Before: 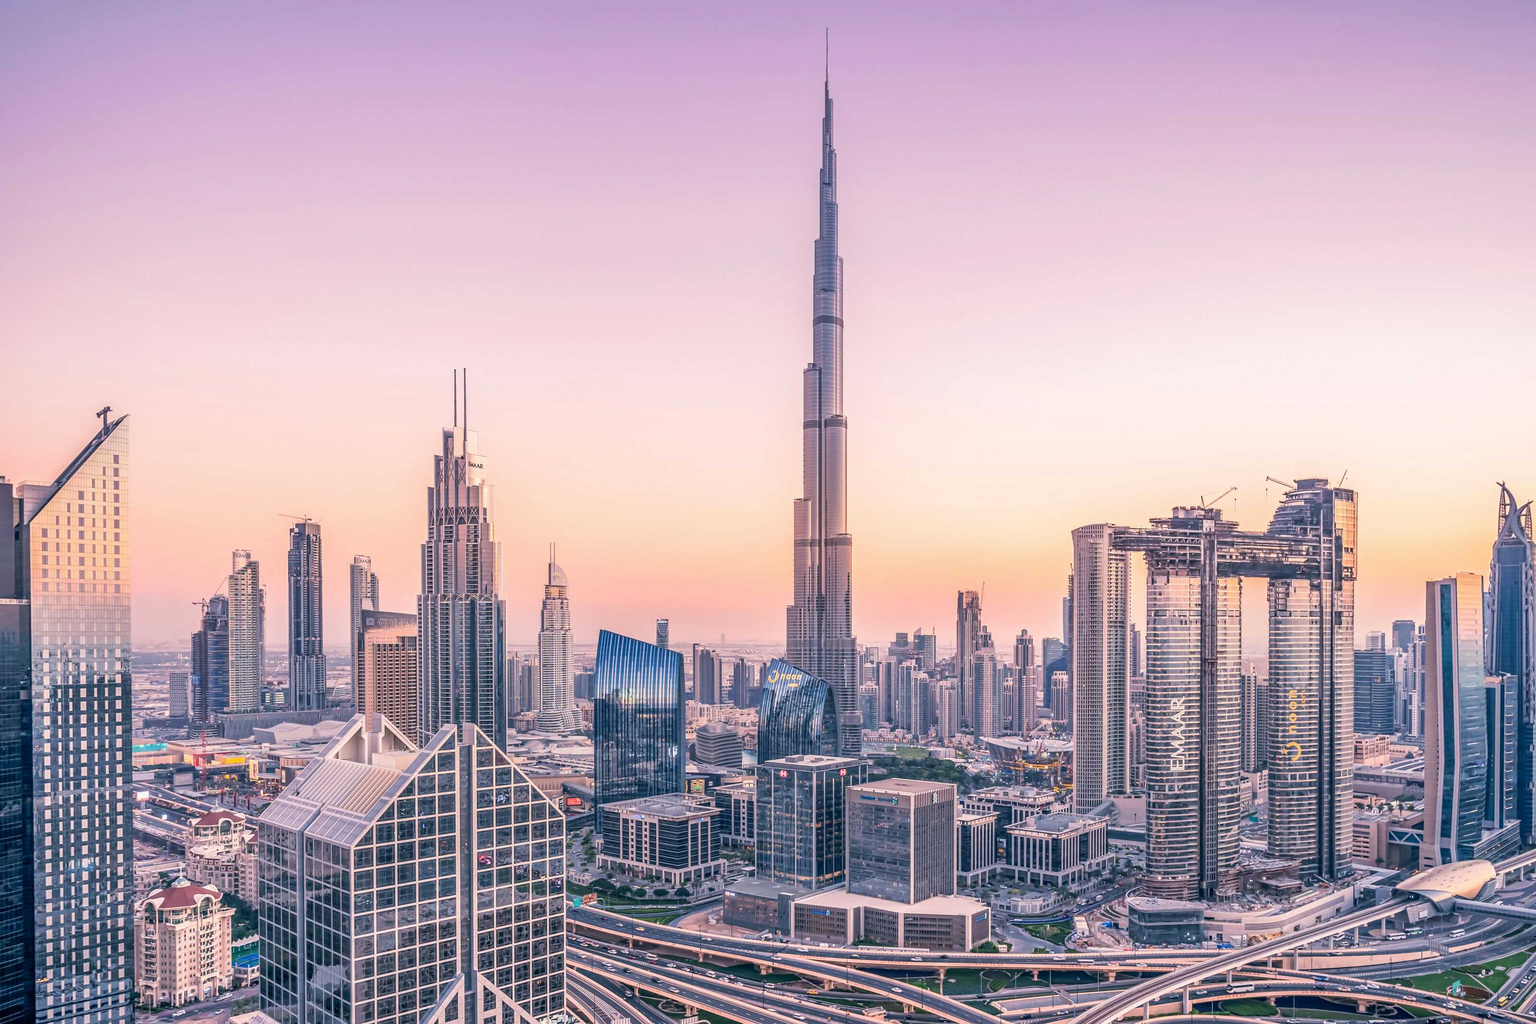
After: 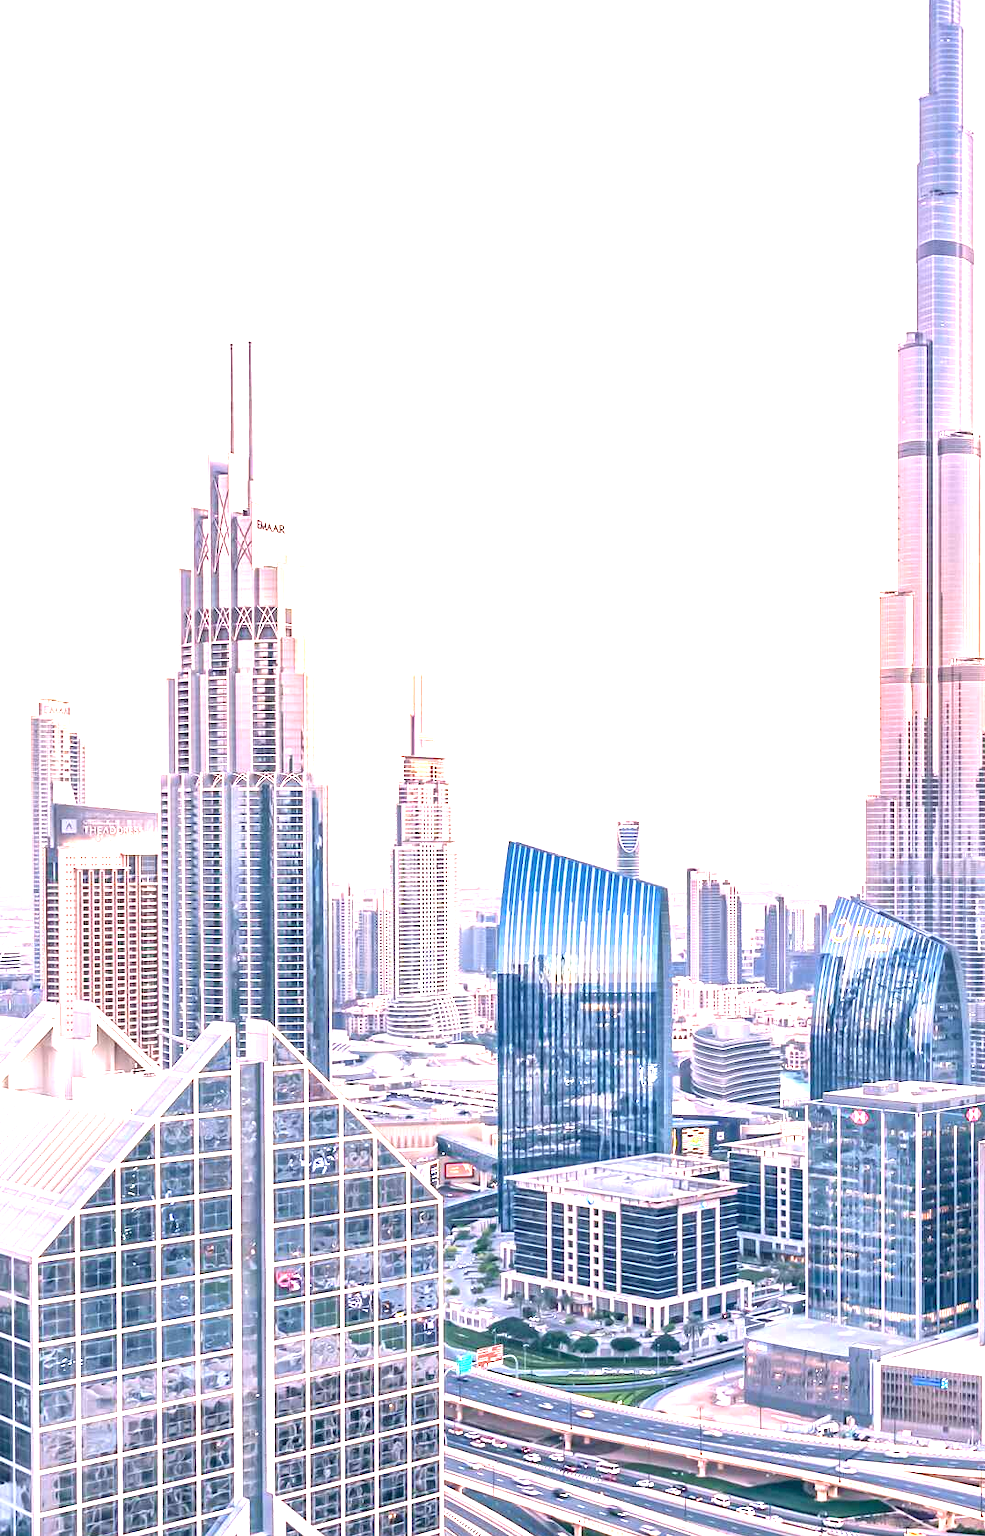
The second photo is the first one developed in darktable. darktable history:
crop and rotate: left 21.77%, top 18.528%, right 44.676%, bottom 2.997%
exposure: black level correction 0, exposure 1.75 EV, compensate exposure bias true, compensate highlight preservation false
